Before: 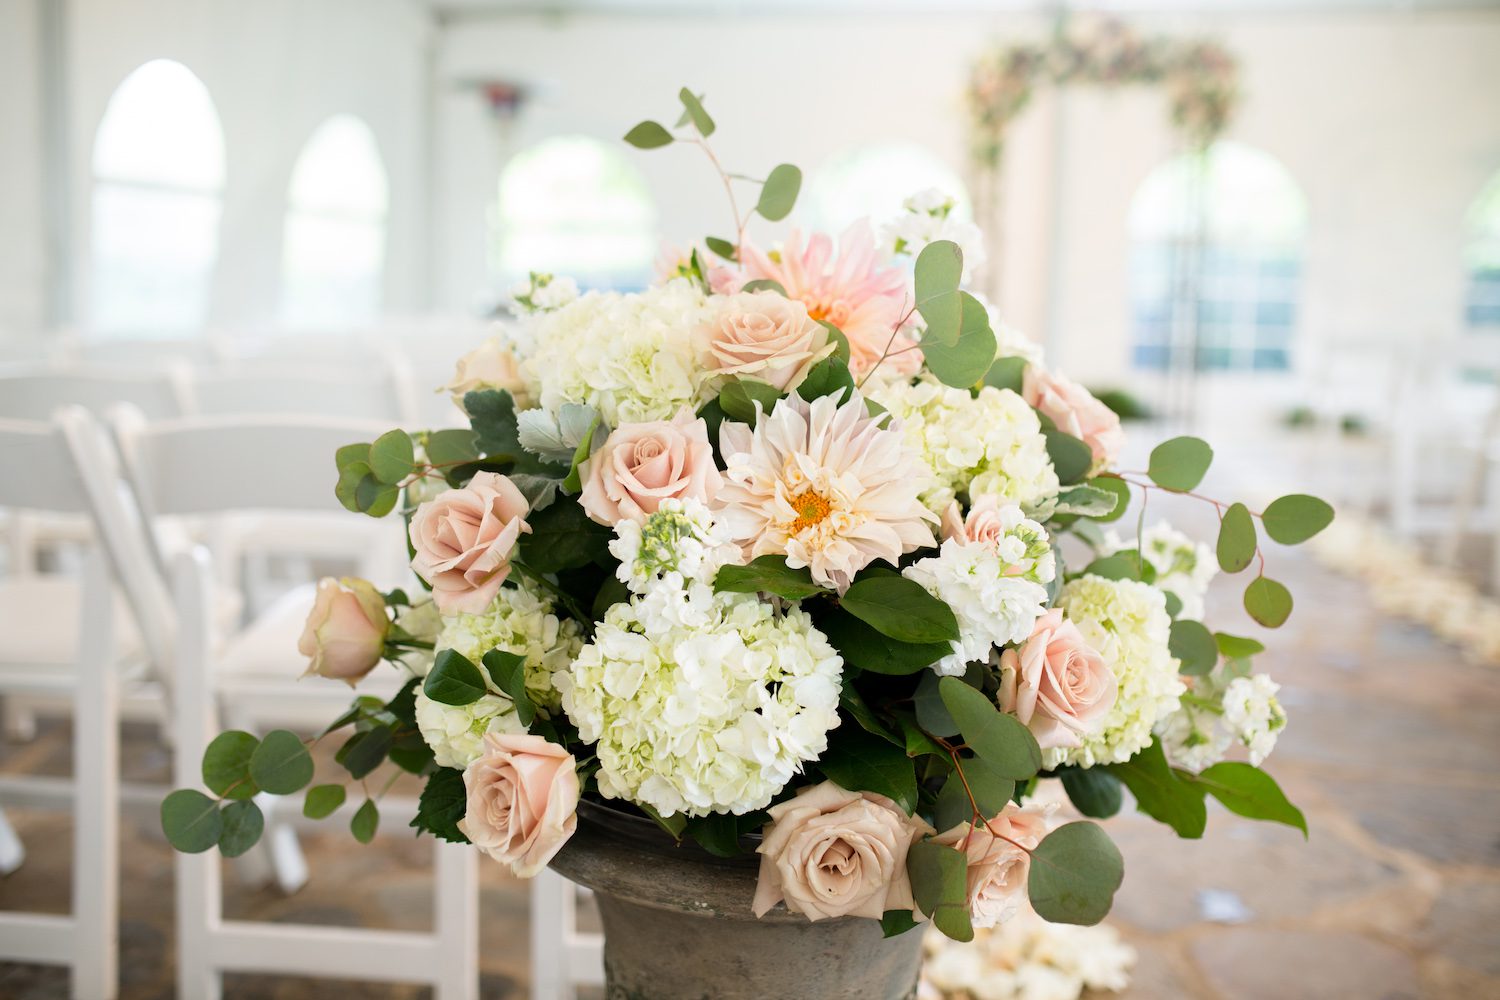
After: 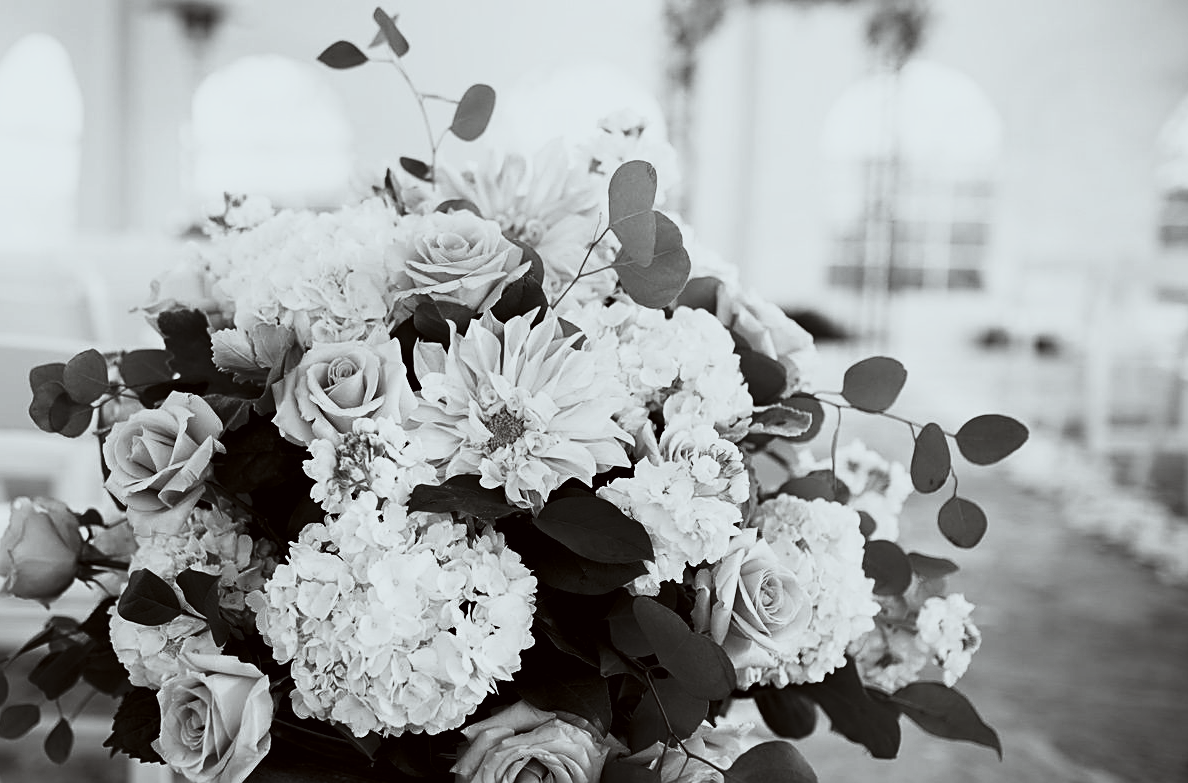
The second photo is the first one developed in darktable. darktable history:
crop and rotate: left 20.447%, top 8.079%, right 0.344%, bottom 13.534%
color balance rgb: power › luminance -7.99%, power › chroma 1.087%, power › hue 217.94°, global offset › luminance -0.358%, perceptual saturation grading › global saturation 0.673%, perceptual saturation grading › highlights -15.404%, perceptual saturation grading › shadows 24.303%, global vibrance 9.419%
contrast brightness saturation: contrast -0.035, brightness -0.591, saturation -0.982
exposure: black level correction 0, exposure 0.703 EV, compensate highlight preservation false
color correction: highlights a* -2.85, highlights b* -2.58, shadows a* 2.03, shadows b* 2.81
sharpen: on, module defaults
base curve: curves: ch0 [(0, 0) (0.557, 0.834) (1, 1)], preserve colors none
tone equalizer: -8 EV -0.003 EV, -7 EV 0.027 EV, -6 EV -0.006 EV, -5 EV 0.006 EV, -4 EV -0.042 EV, -3 EV -0.229 EV, -2 EV -0.646 EV, -1 EV -0.97 EV, +0 EV -0.986 EV
